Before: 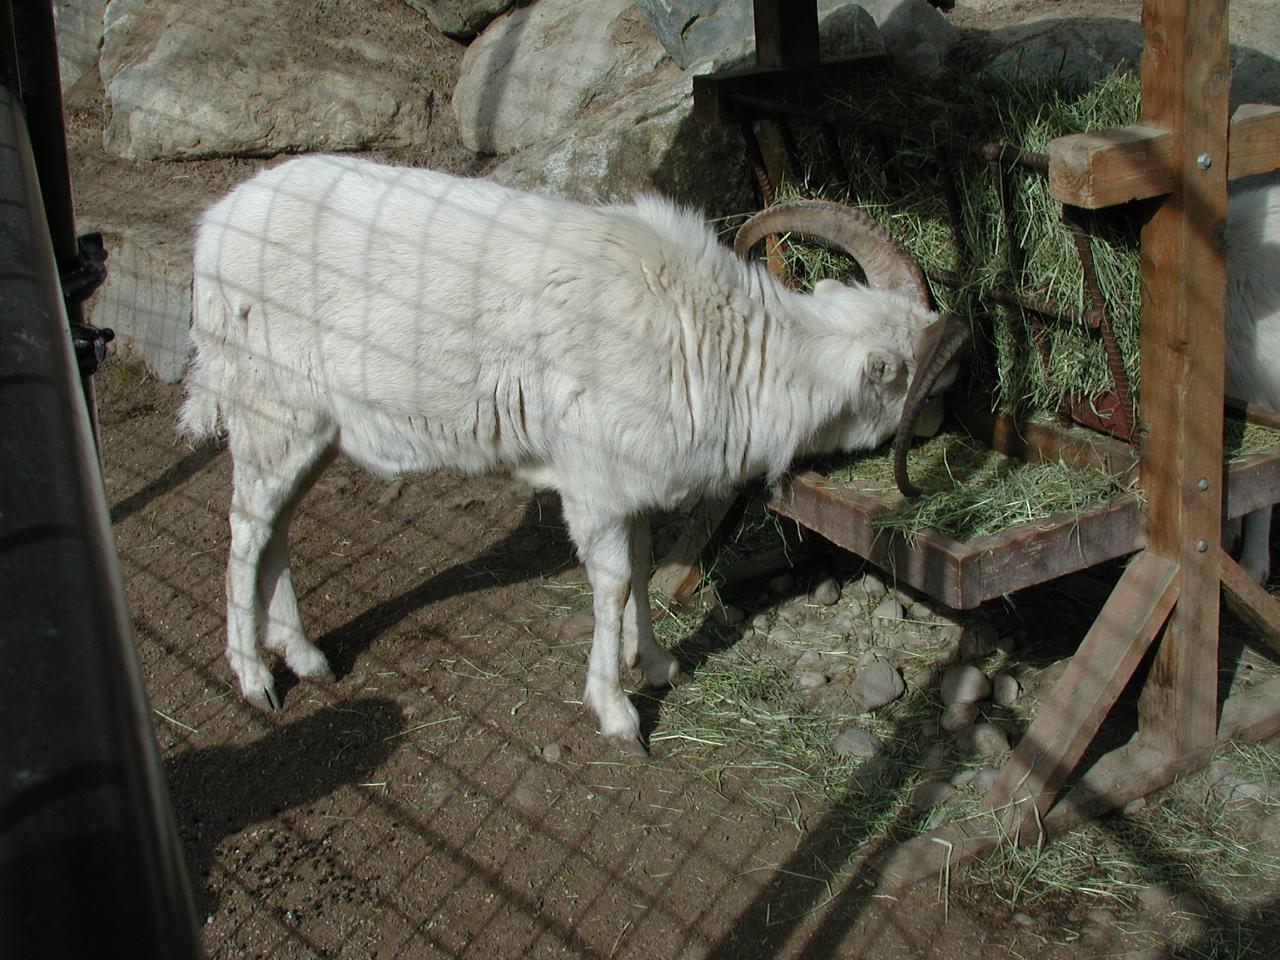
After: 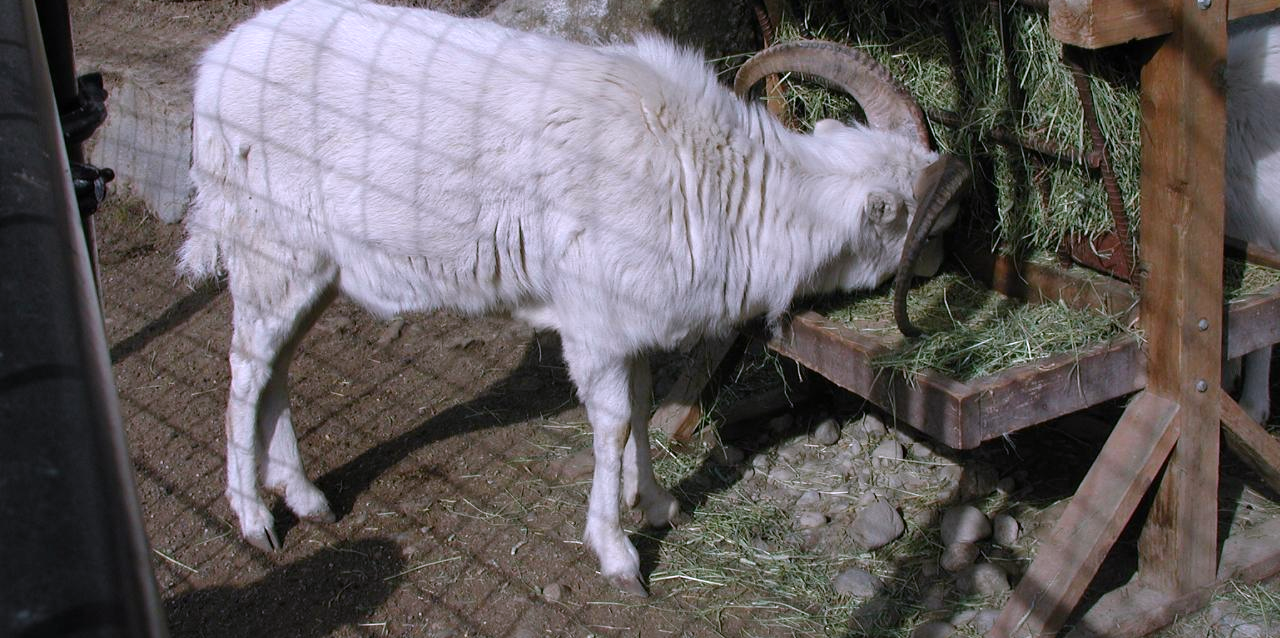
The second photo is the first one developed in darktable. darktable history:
crop: top 16.727%, bottom 16.727%
white balance: red 1.042, blue 1.17
